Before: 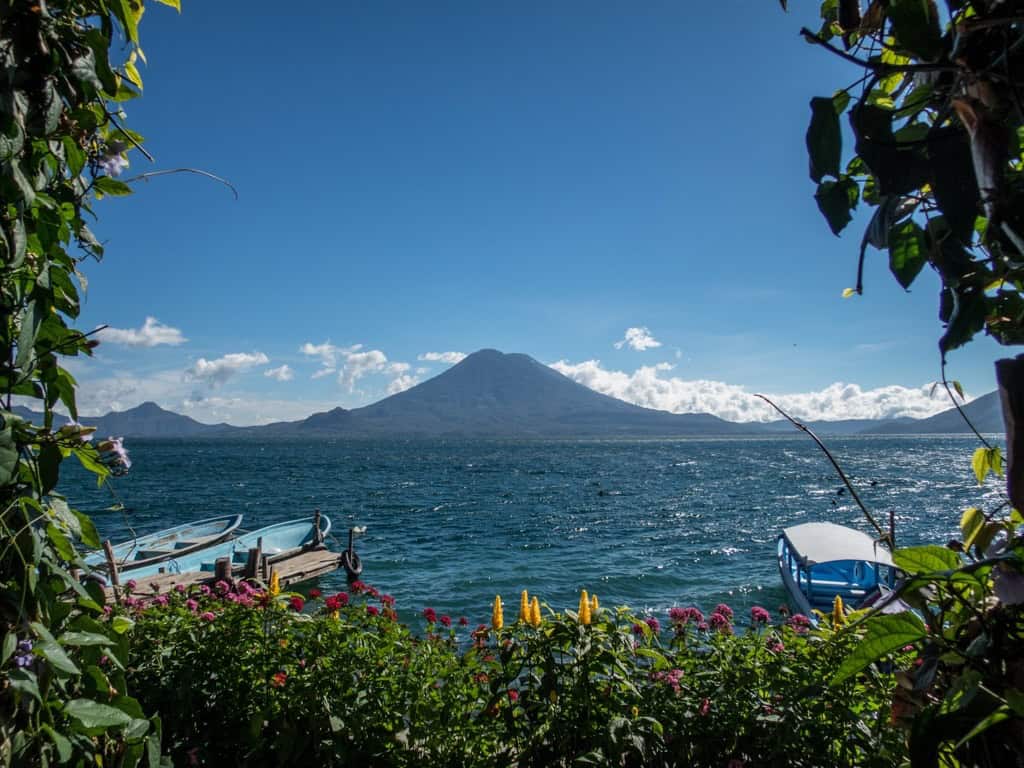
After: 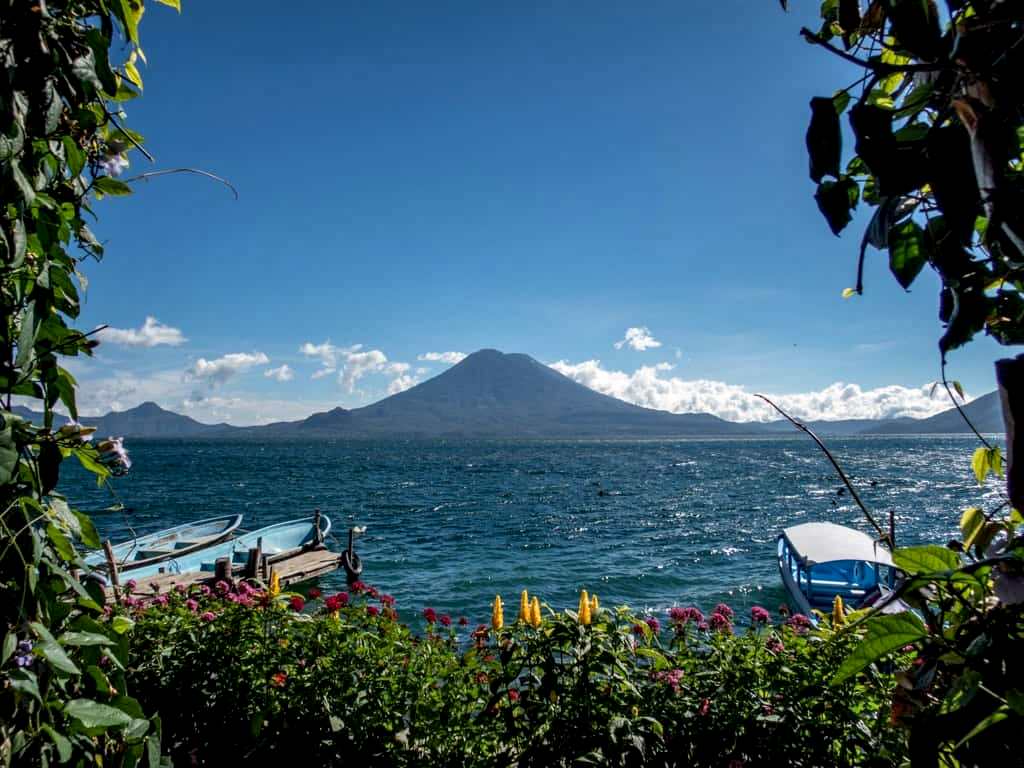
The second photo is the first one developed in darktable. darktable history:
contrast equalizer: octaves 7, y [[0.6 ×6], [0.55 ×6], [0 ×6], [0 ×6], [0 ×6]], mix 0.312
exposure: black level correction 0.005, exposure 0.015 EV, compensate highlight preservation false
